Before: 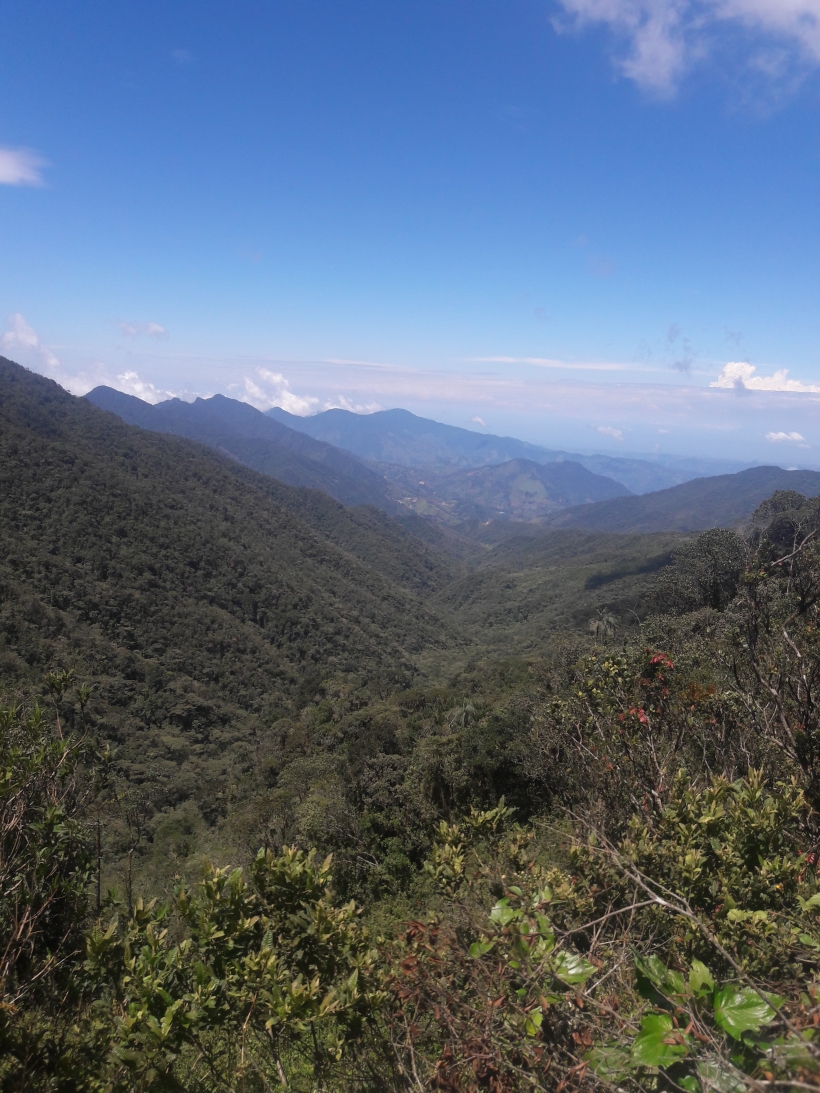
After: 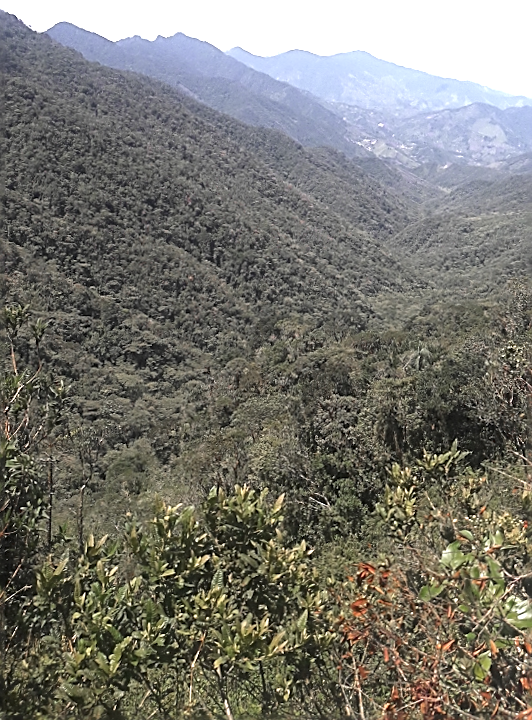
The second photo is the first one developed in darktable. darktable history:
crop and rotate: angle -1.14°, left 4.061%, top 32.372%, right 29.316%
local contrast: highlights 100%, shadows 101%, detail 120%, midtone range 0.2
sharpen: amount 0.906
color zones: curves: ch0 [(0, 0.48) (0.209, 0.398) (0.305, 0.332) (0.429, 0.493) (0.571, 0.5) (0.714, 0.5) (0.857, 0.5) (1, 0.48)]; ch1 [(0, 0.736) (0.143, 0.625) (0.225, 0.371) (0.429, 0.256) (0.571, 0.241) (0.714, 0.213) (0.857, 0.48) (1, 0.736)]; ch2 [(0, 0.448) (0.143, 0.498) (0.286, 0.5) (0.429, 0.5) (0.571, 0.5) (0.714, 0.5) (0.857, 0.5) (1, 0.448)]
exposure: black level correction 0, exposure 1.458 EV, compensate highlight preservation false
color correction: highlights b* 0.055
